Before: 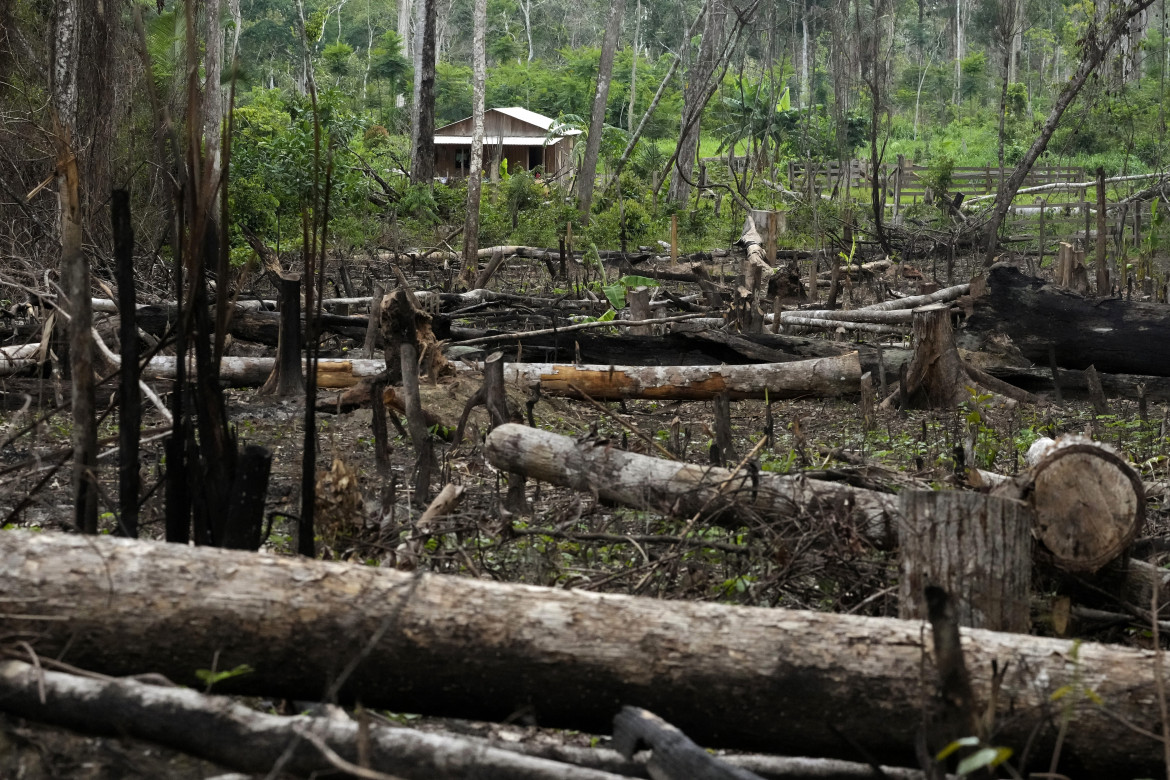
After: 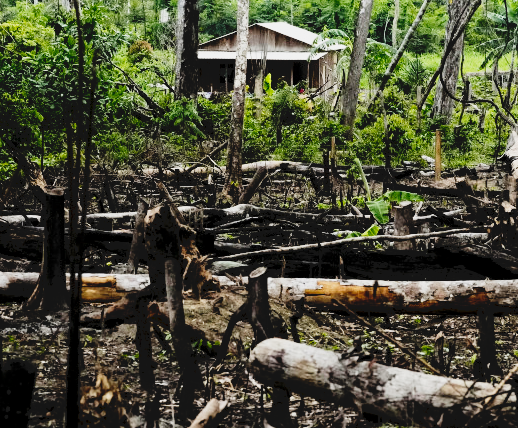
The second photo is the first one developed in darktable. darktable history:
exposure: compensate exposure bias true, compensate highlight preservation false
crop: left 20.251%, top 10.899%, right 35.418%, bottom 34.223%
contrast brightness saturation: contrast 0.073
tone curve: curves: ch0 [(0, 0) (0.003, 0.068) (0.011, 0.068) (0.025, 0.068) (0.044, 0.068) (0.069, 0.072) (0.1, 0.072) (0.136, 0.077) (0.177, 0.095) (0.224, 0.126) (0.277, 0.2) (0.335, 0.3) (0.399, 0.407) (0.468, 0.52) (0.543, 0.624) (0.623, 0.721) (0.709, 0.811) (0.801, 0.88) (0.898, 0.942) (1, 1)], preserve colors none
filmic rgb: middle gray luminance 29.11%, black relative exposure -10.28 EV, white relative exposure 5.5 EV, target black luminance 0%, hardness 3.92, latitude 2.3%, contrast 1.119, highlights saturation mix 5.58%, shadows ↔ highlights balance 15.94%
tone equalizer: -8 EV -0.438 EV, -7 EV -0.386 EV, -6 EV -0.353 EV, -5 EV -0.192 EV, -3 EV 0.251 EV, -2 EV 0.345 EV, -1 EV 0.405 EV, +0 EV 0.393 EV, luminance estimator HSV value / RGB max
